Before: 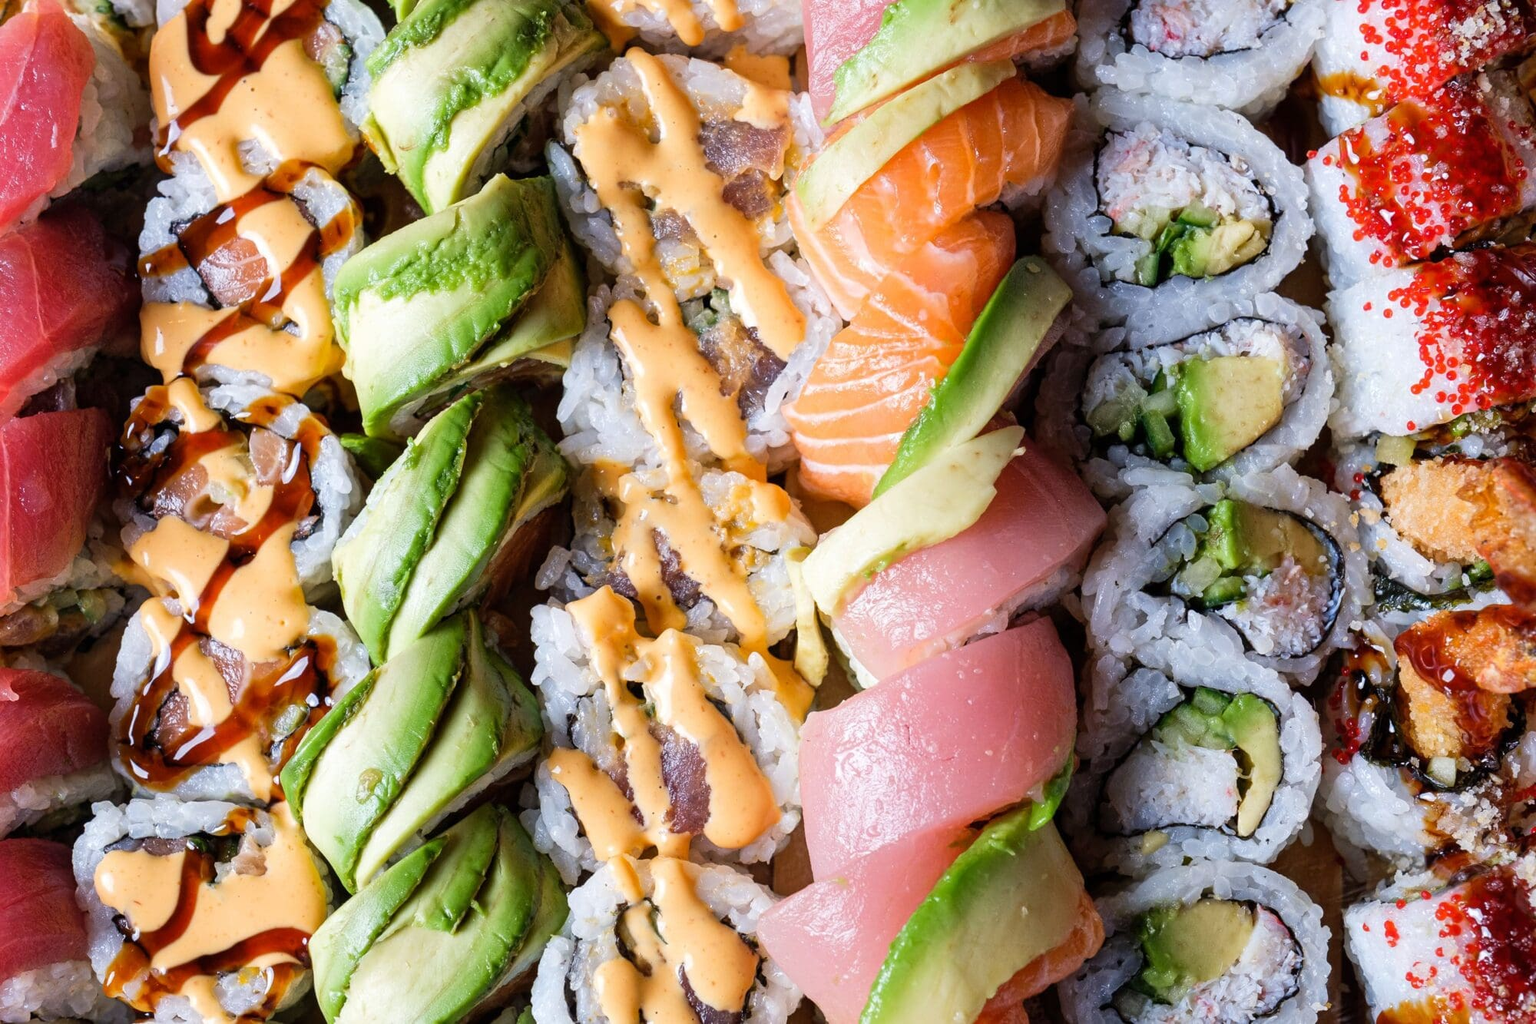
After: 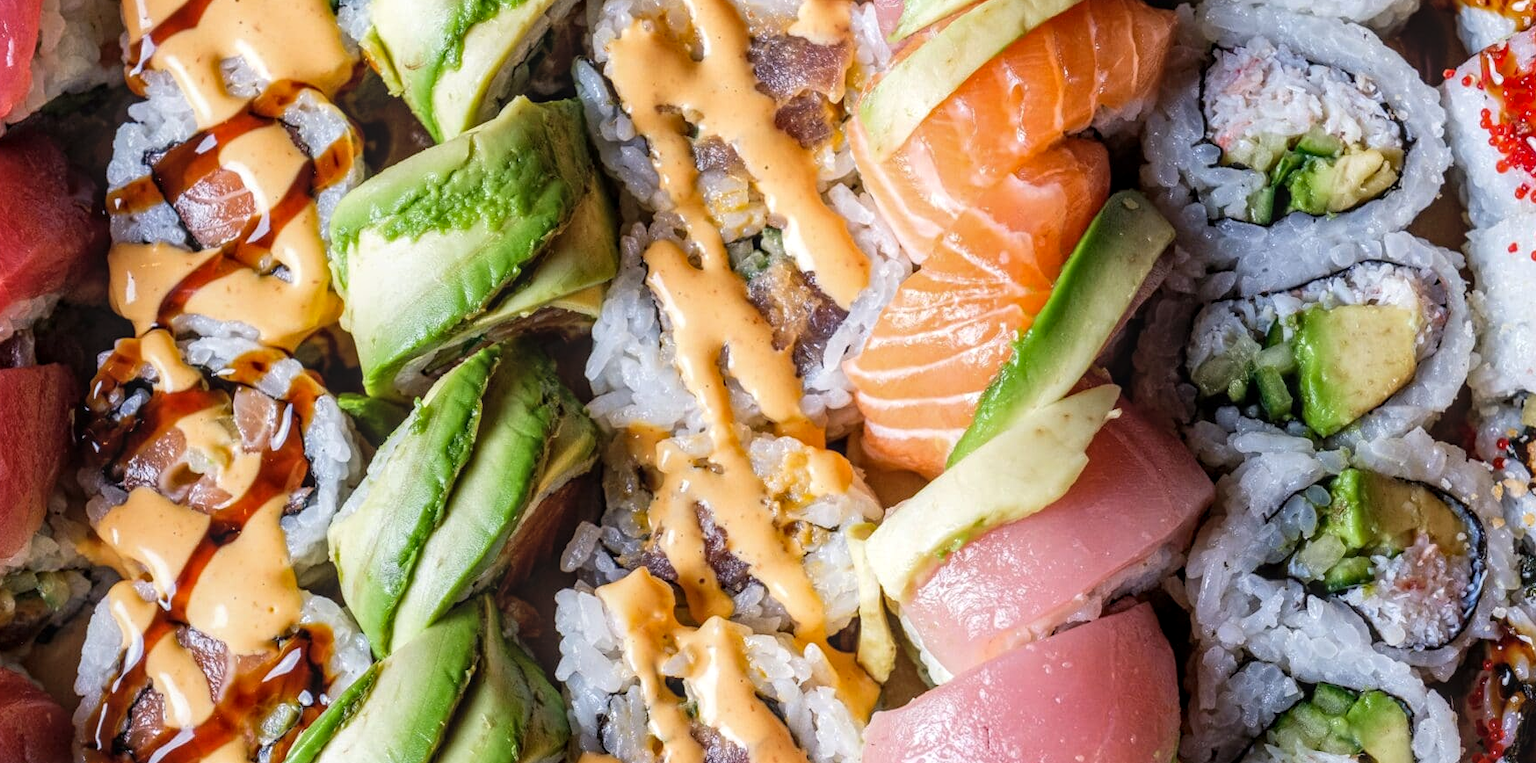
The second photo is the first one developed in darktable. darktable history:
local contrast: highlights 6%, shadows 0%, detail 133%
crop: left 2.955%, top 8.835%, right 9.626%, bottom 25.913%
